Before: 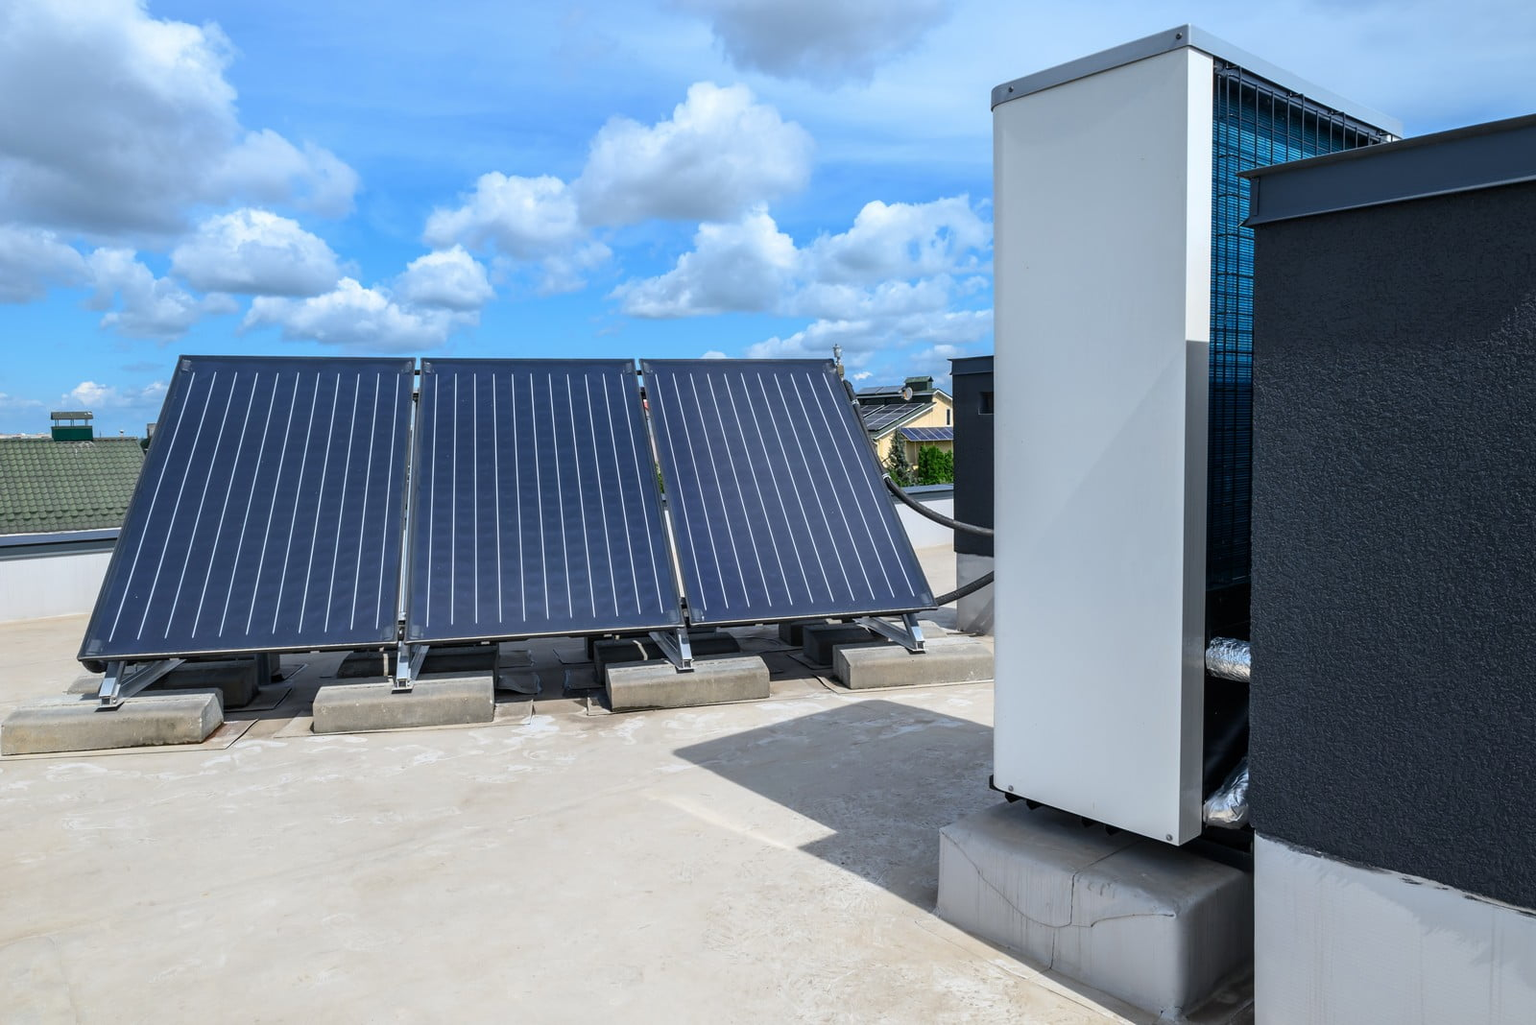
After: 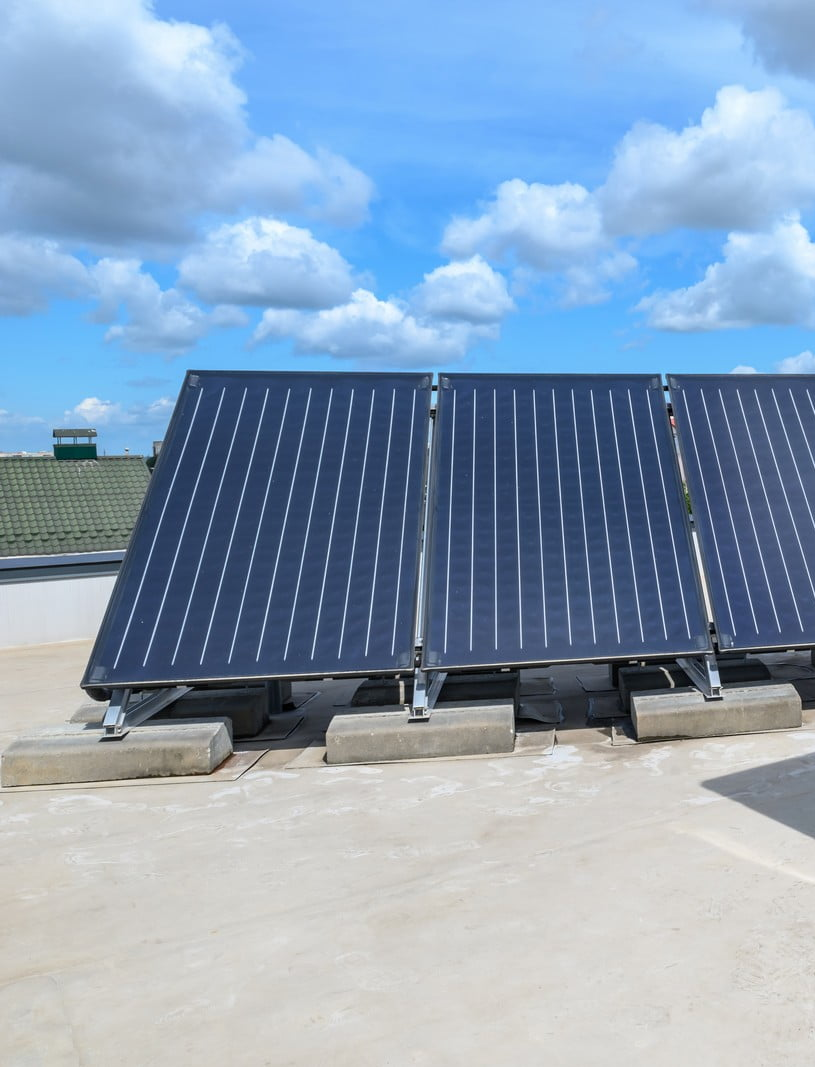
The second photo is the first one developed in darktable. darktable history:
crop and rotate: left 0.008%, top 0%, right 49.052%
